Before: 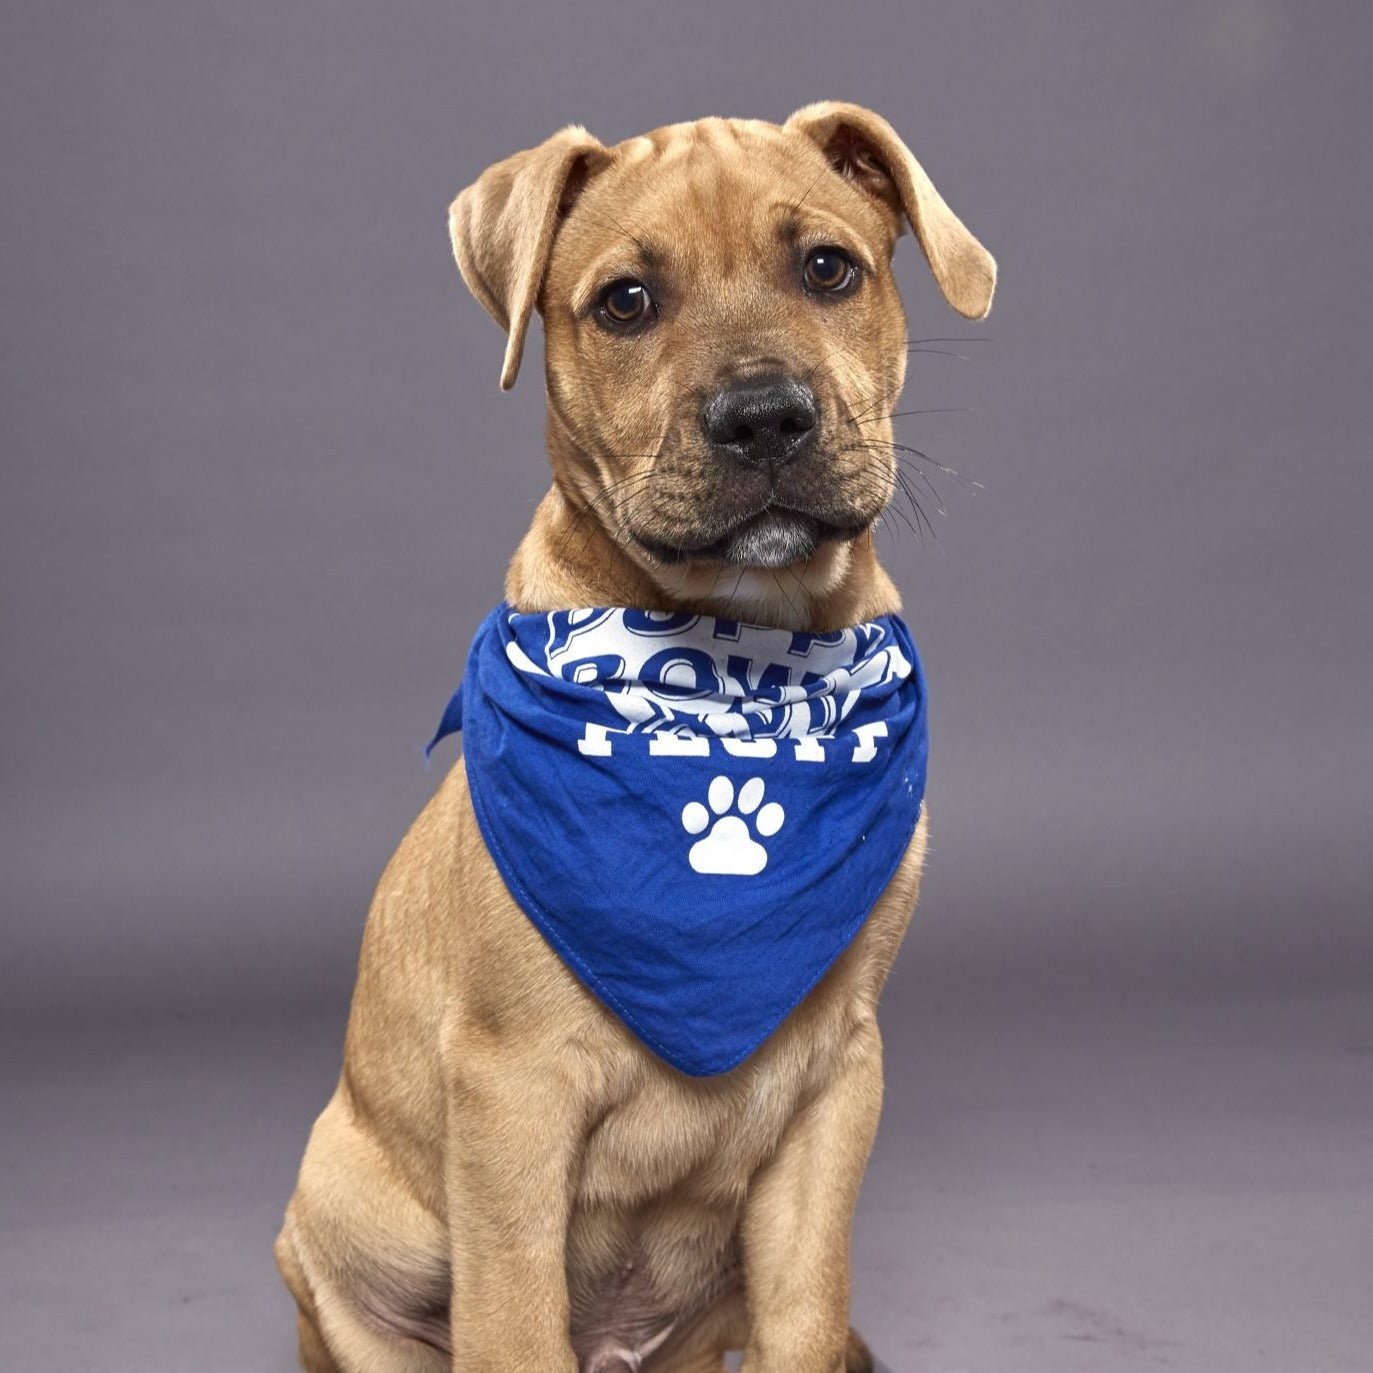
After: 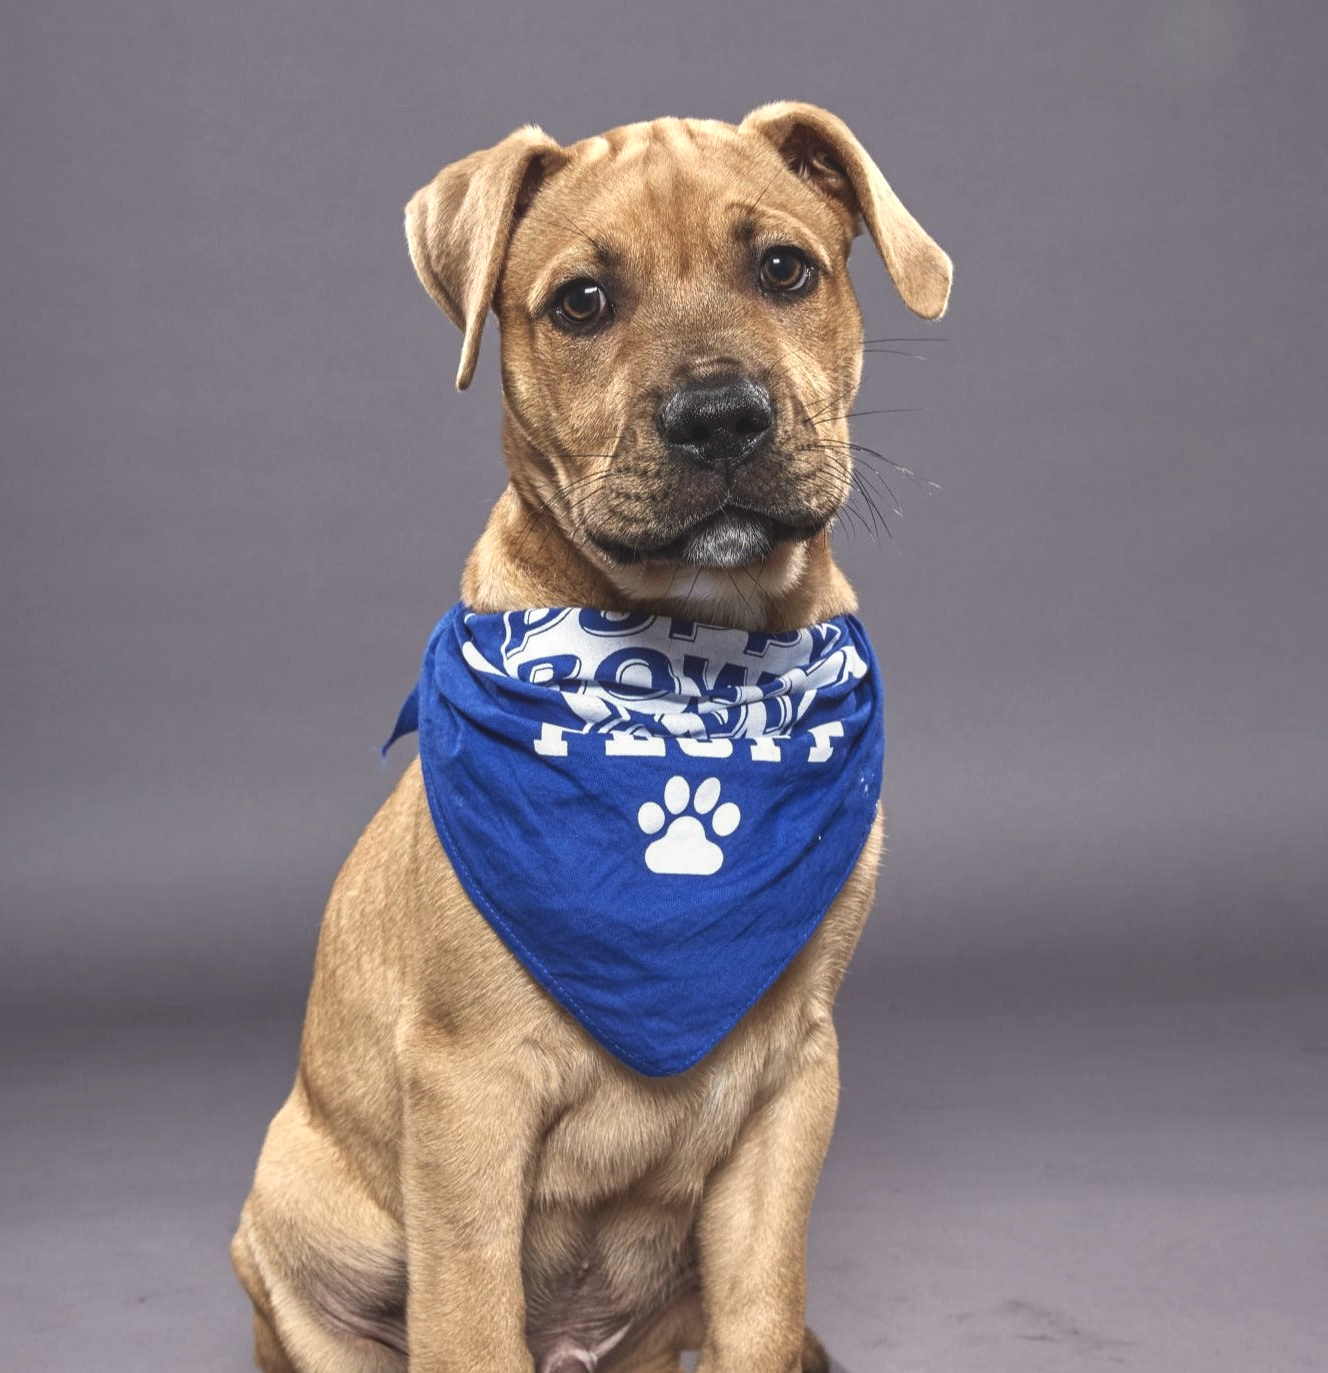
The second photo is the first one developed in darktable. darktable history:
local contrast: on, module defaults
crop and rotate: left 3.238%
exposure: black level correction -0.015, compensate highlight preservation false
